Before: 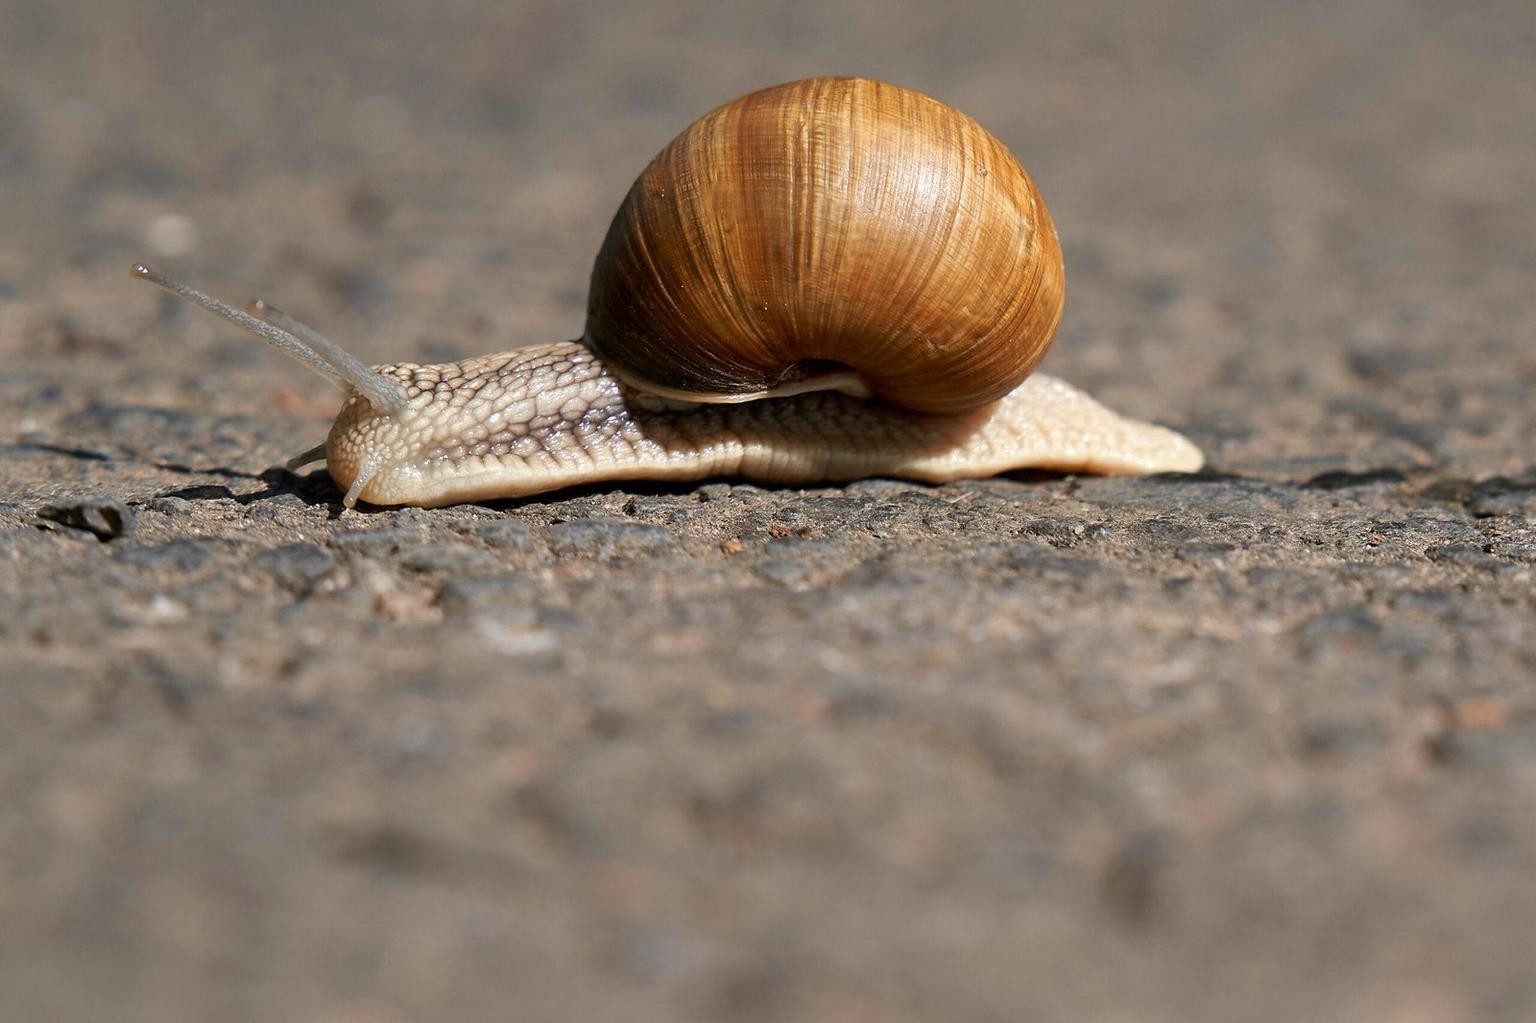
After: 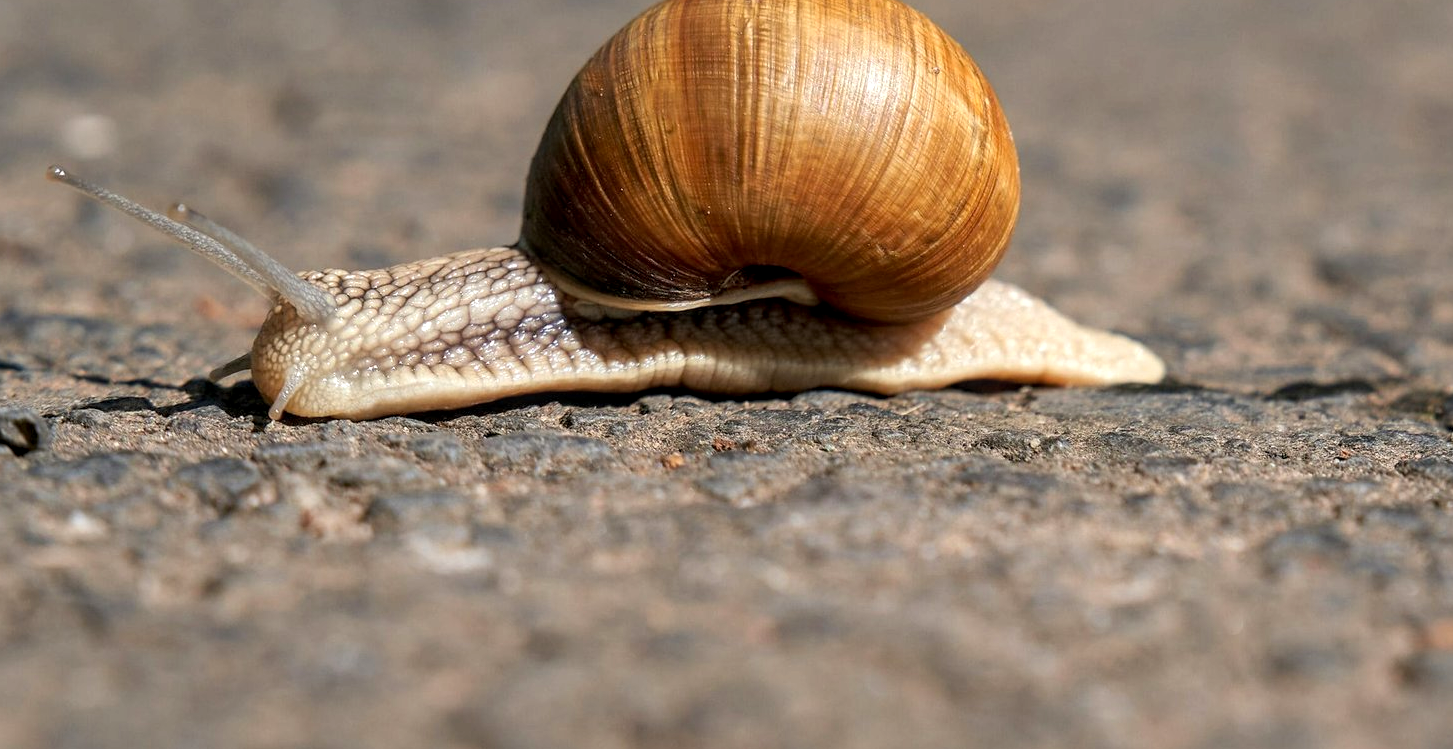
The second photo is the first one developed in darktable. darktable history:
crop: left 5.596%, top 10.314%, right 3.534%, bottom 19.395%
base curve: exposure shift 0, preserve colors none
contrast brightness saturation: contrast 0.03, brightness 0.06, saturation 0.13
local contrast: detail 130%
